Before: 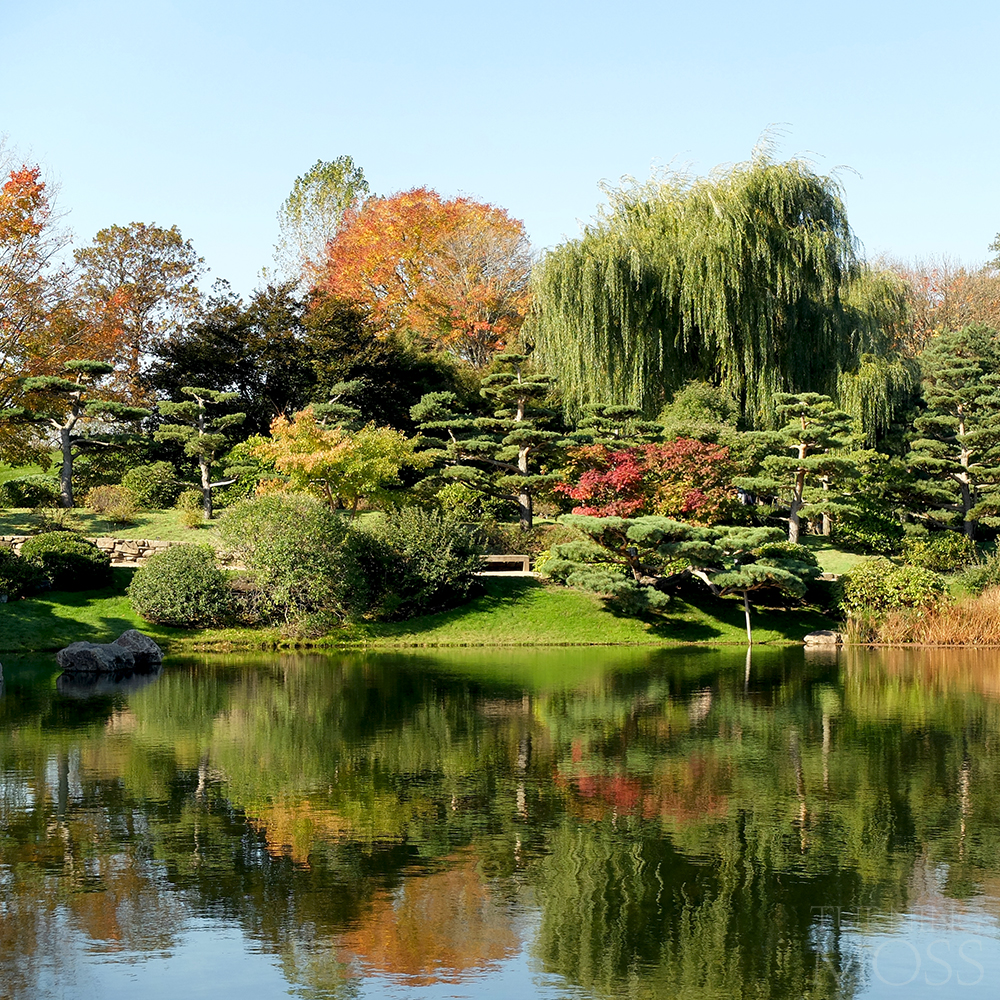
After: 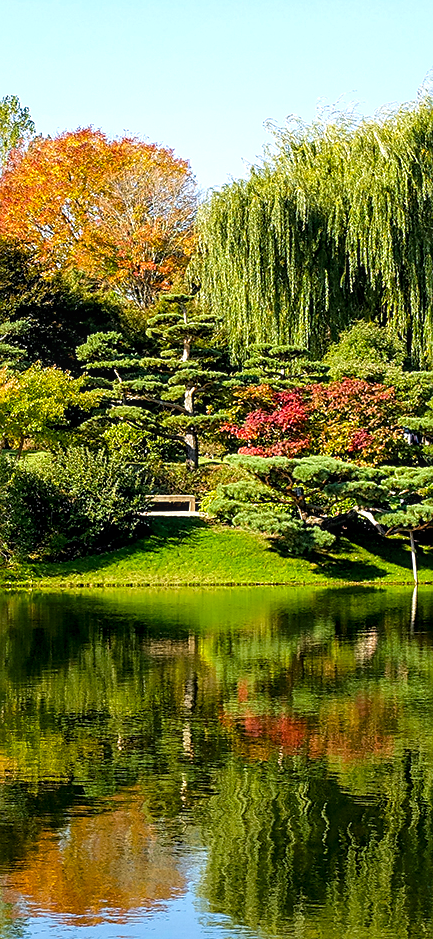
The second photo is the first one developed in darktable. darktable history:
crop: left 33.452%, top 6.025%, right 23.155%
exposure: exposure 0.207 EV, compensate highlight preservation false
local contrast: on, module defaults
color balance rgb: perceptual saturation grading › global saturation 30%, global vibrance 10%
velvia: on, module defaults
white balance: red 0.984, blue 1.059
sharpen: on, module defaults
